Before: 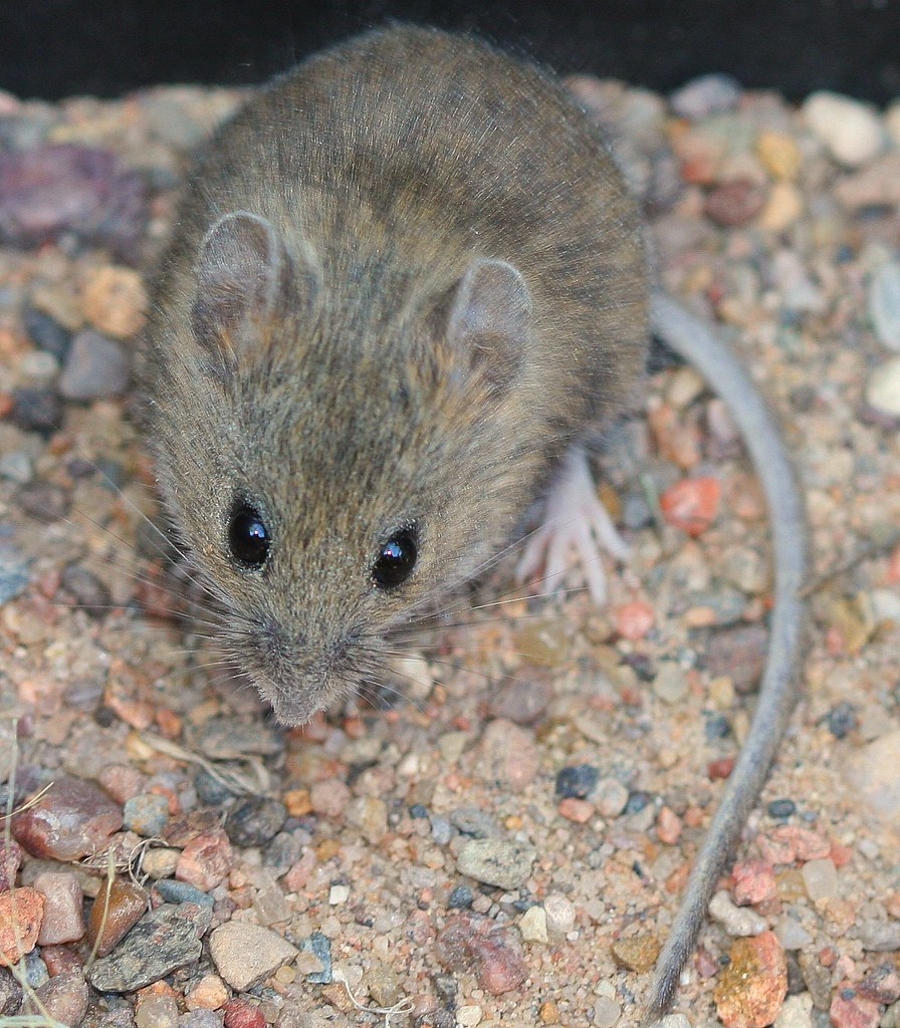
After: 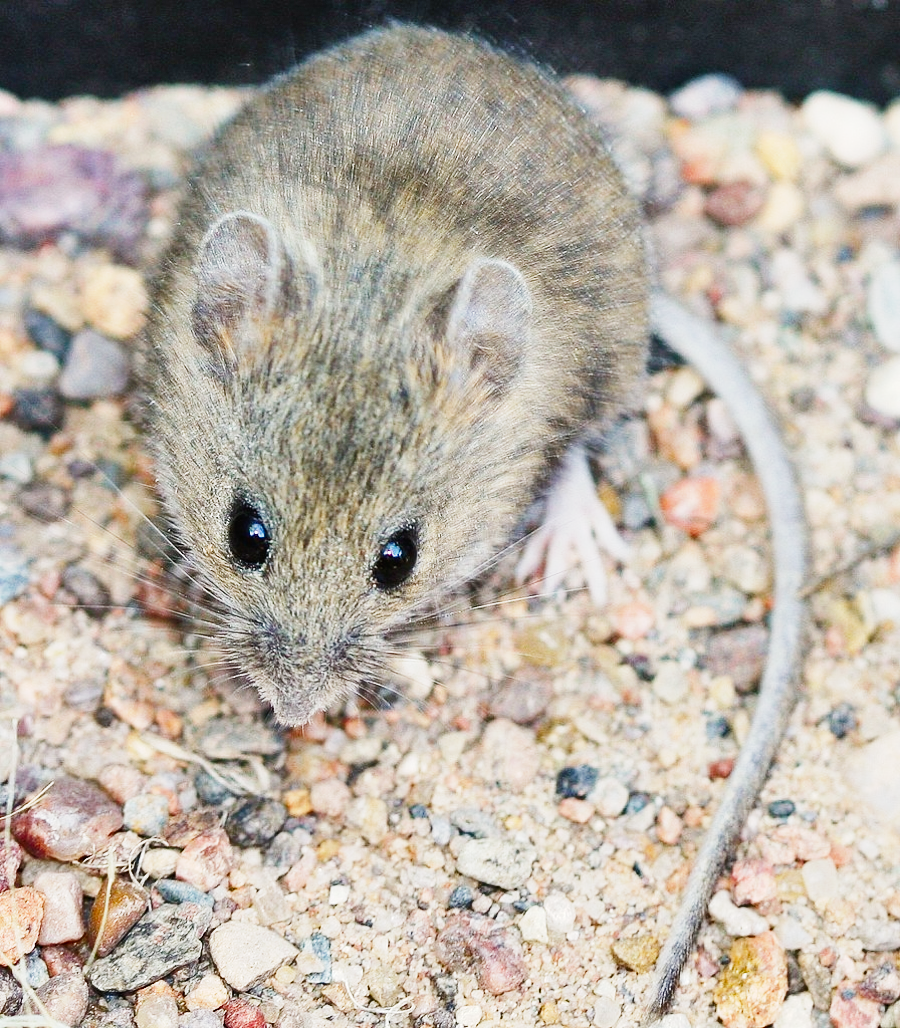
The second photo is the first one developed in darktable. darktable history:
base curve: curves: ch0 [(0, 0) (0, 0.001) (0.001, 0.001) (0.004, 0.002) (0.007, 0.004) (0.015, 0.013) (0.033, 0.045) (0.052, 0.096) (0.075, 0.17) (0.099, 0.241) (0.163, 0.42) (0.219, 0.55) (0.259, 0.616) (0.327, 0.722) (0.365, 0.765) (0.522, 0.873) (0.547, 0.881) (0.689, 0.919) (0.826, 0.952) (1, 1)], preserve colors none
shadows and highlights: shadows 60, soften with gaussian
